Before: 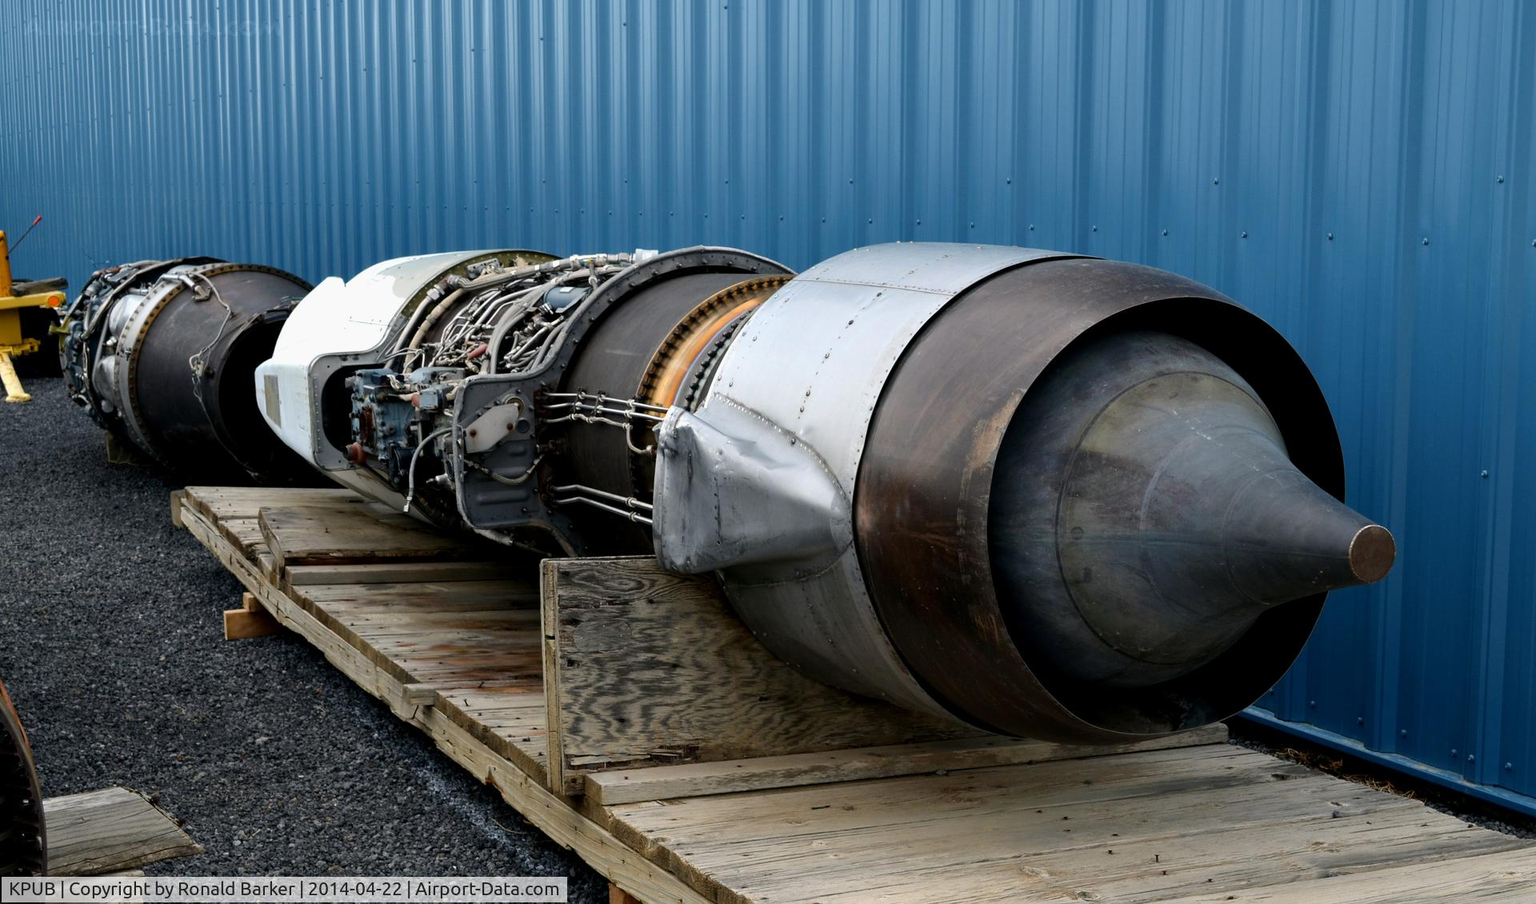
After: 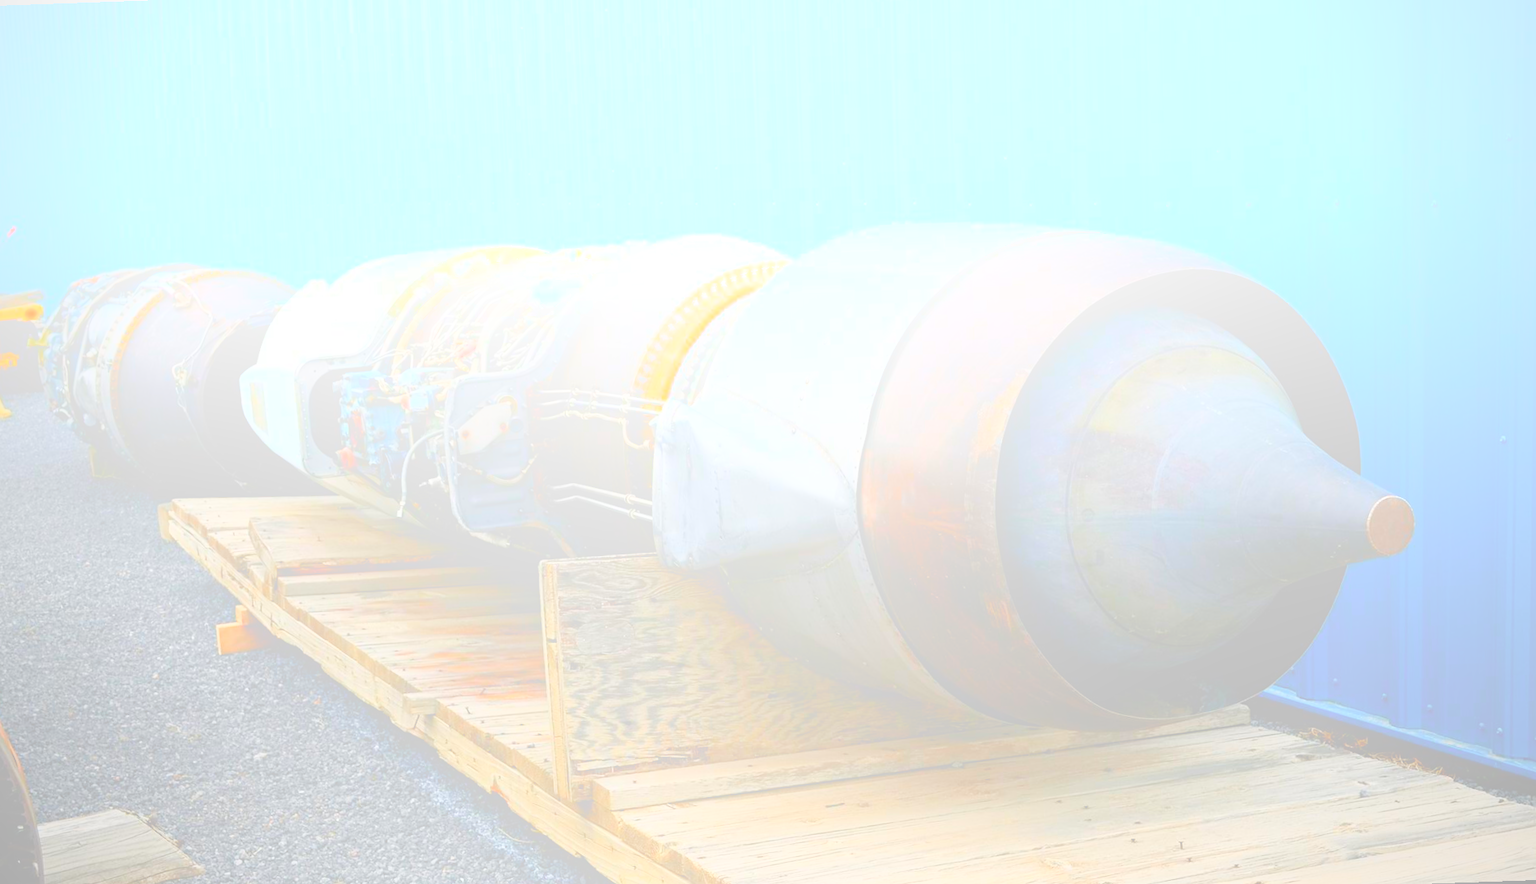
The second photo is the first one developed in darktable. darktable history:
rotate and perspective: rotation -2°, crop left 0.022, crop right 0.978, crop top 0.049, crop bottom 0.951
shadows and highlights: shadows 5, soften with gaussian
vignetting: fall-off radius 93.87%
contrast equalizer: y [[0.439, 0.44, 0.442, 0.457, 0.493, 0.498], [0.5 ×6], [0.5 ×6], [0 ×6], [0 ×6]]
contrast brightness saturation: contrast 0.39, brightness 0.53
bloom: size 85%, threshold 5%, strength 85%
